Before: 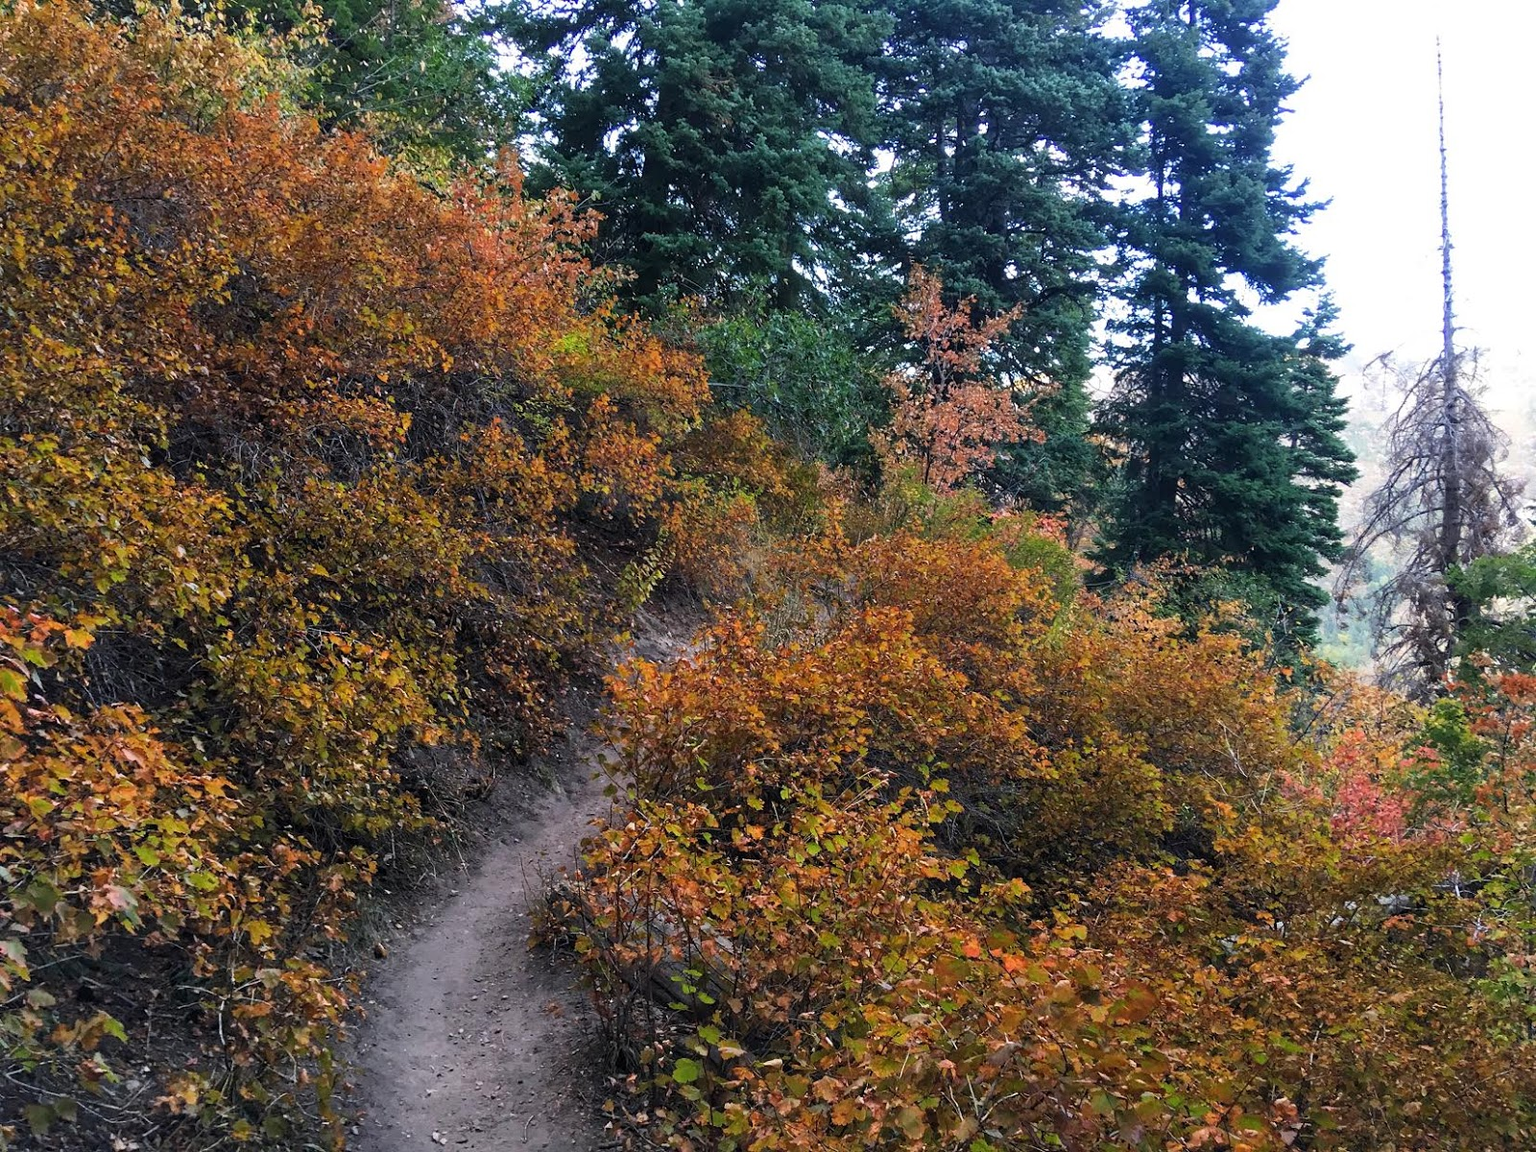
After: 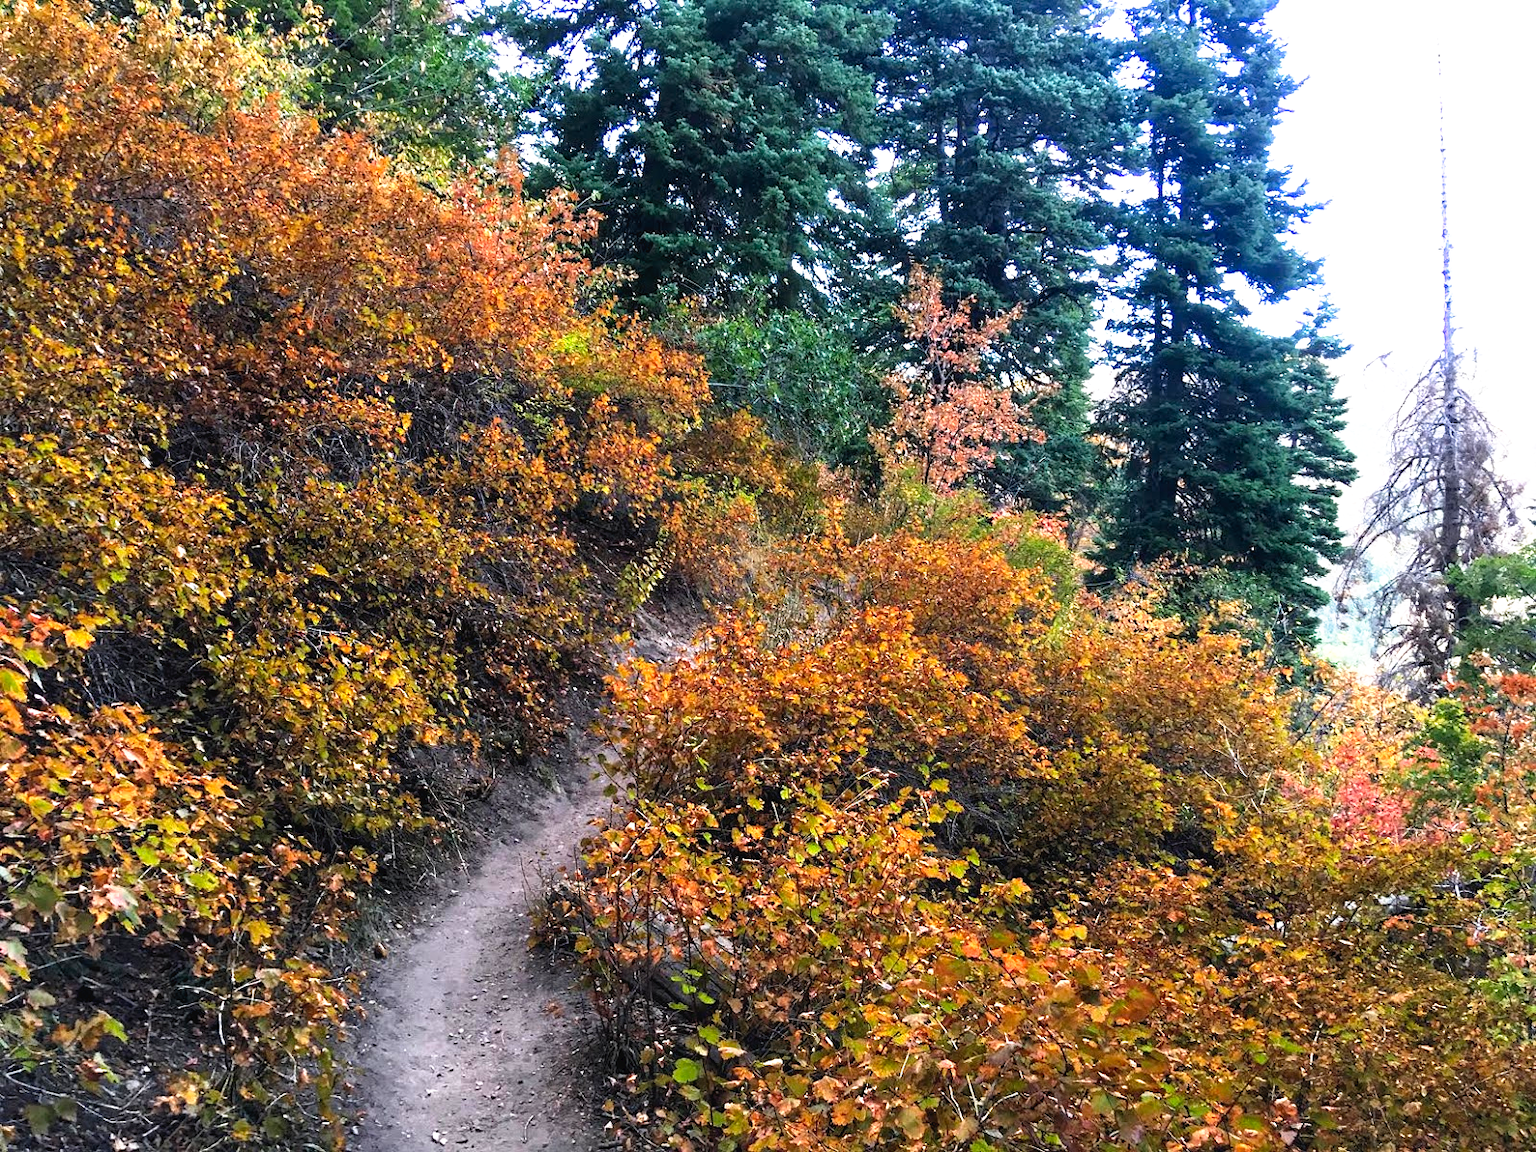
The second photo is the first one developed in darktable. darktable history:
tone curve: curves: ch0 [(0, 0) (0.003, 0.028) (0.011, 0.028) (0.025, 0.026) (0.044, 0.036) (0.069, 0.06) (0.1, 0.101) (0.136, 0.15) (0.177, 0.203) (0.224, 0.271) (0.277, 0.345) (0.335, 0.422) (0.399, 0.515) (0.468, 0.611) (0.543, 0.716) (0.623, 0.826) (0.709, 0.942) (0.801, 0.992) (0.898, 1) (1, 1)], preserve colors none
sharpen: radius 5.364, amount 0.311, threshold 26.728
